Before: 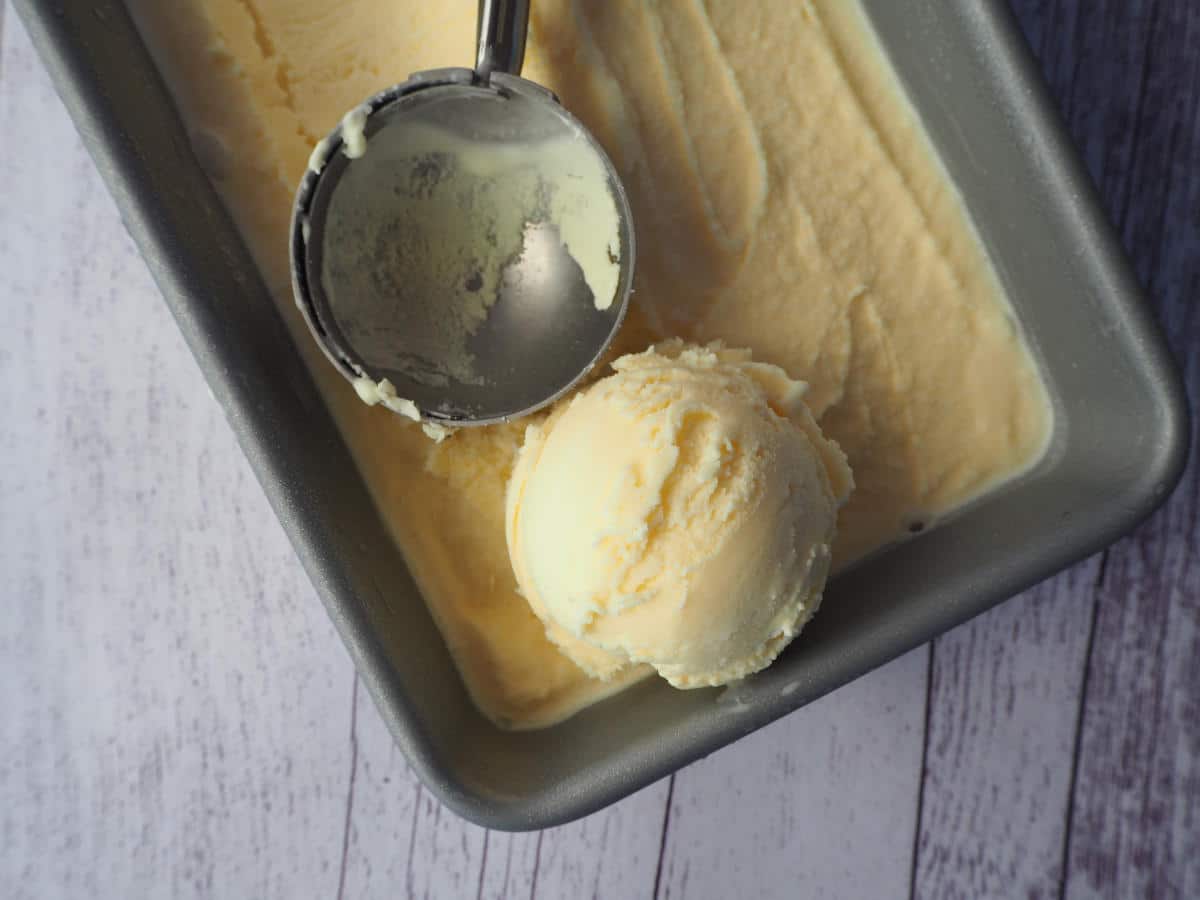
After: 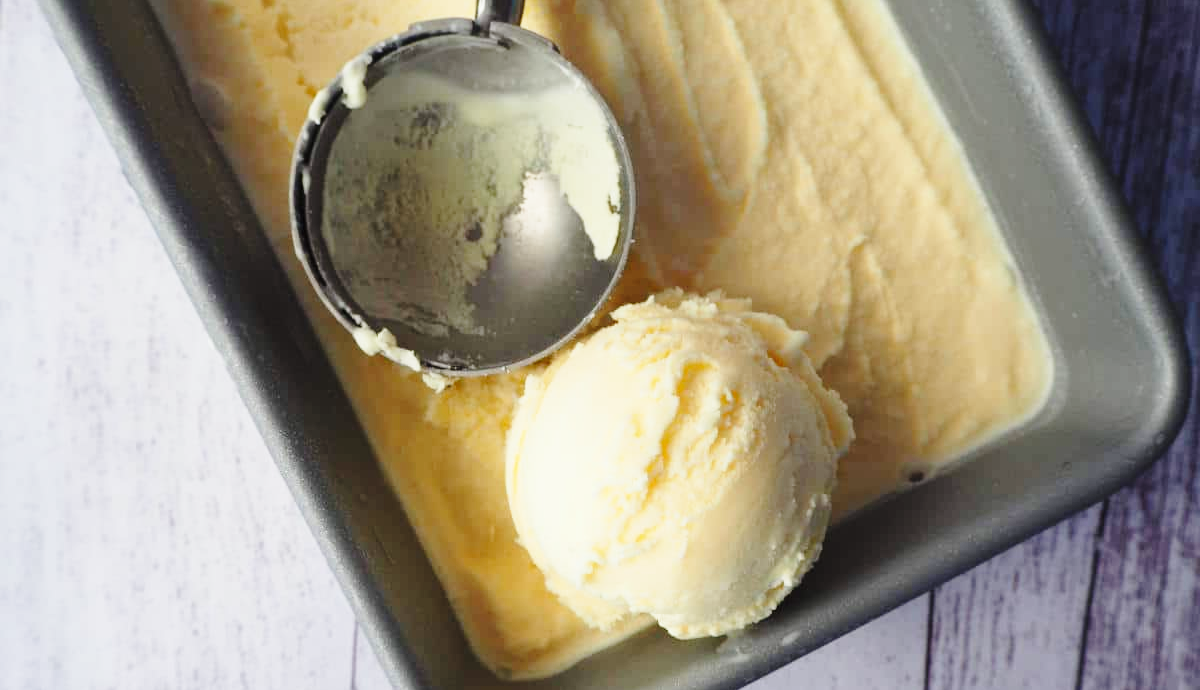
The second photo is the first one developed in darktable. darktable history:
crop: top 5.667%, bottom 17.637%
base curve: curves: ch0 [(0, 0) (0.028, 0.03) (0.121, 0.232) (0.46, 0.748) (0.859, 0.968) (1, 1)], preserve colors none
